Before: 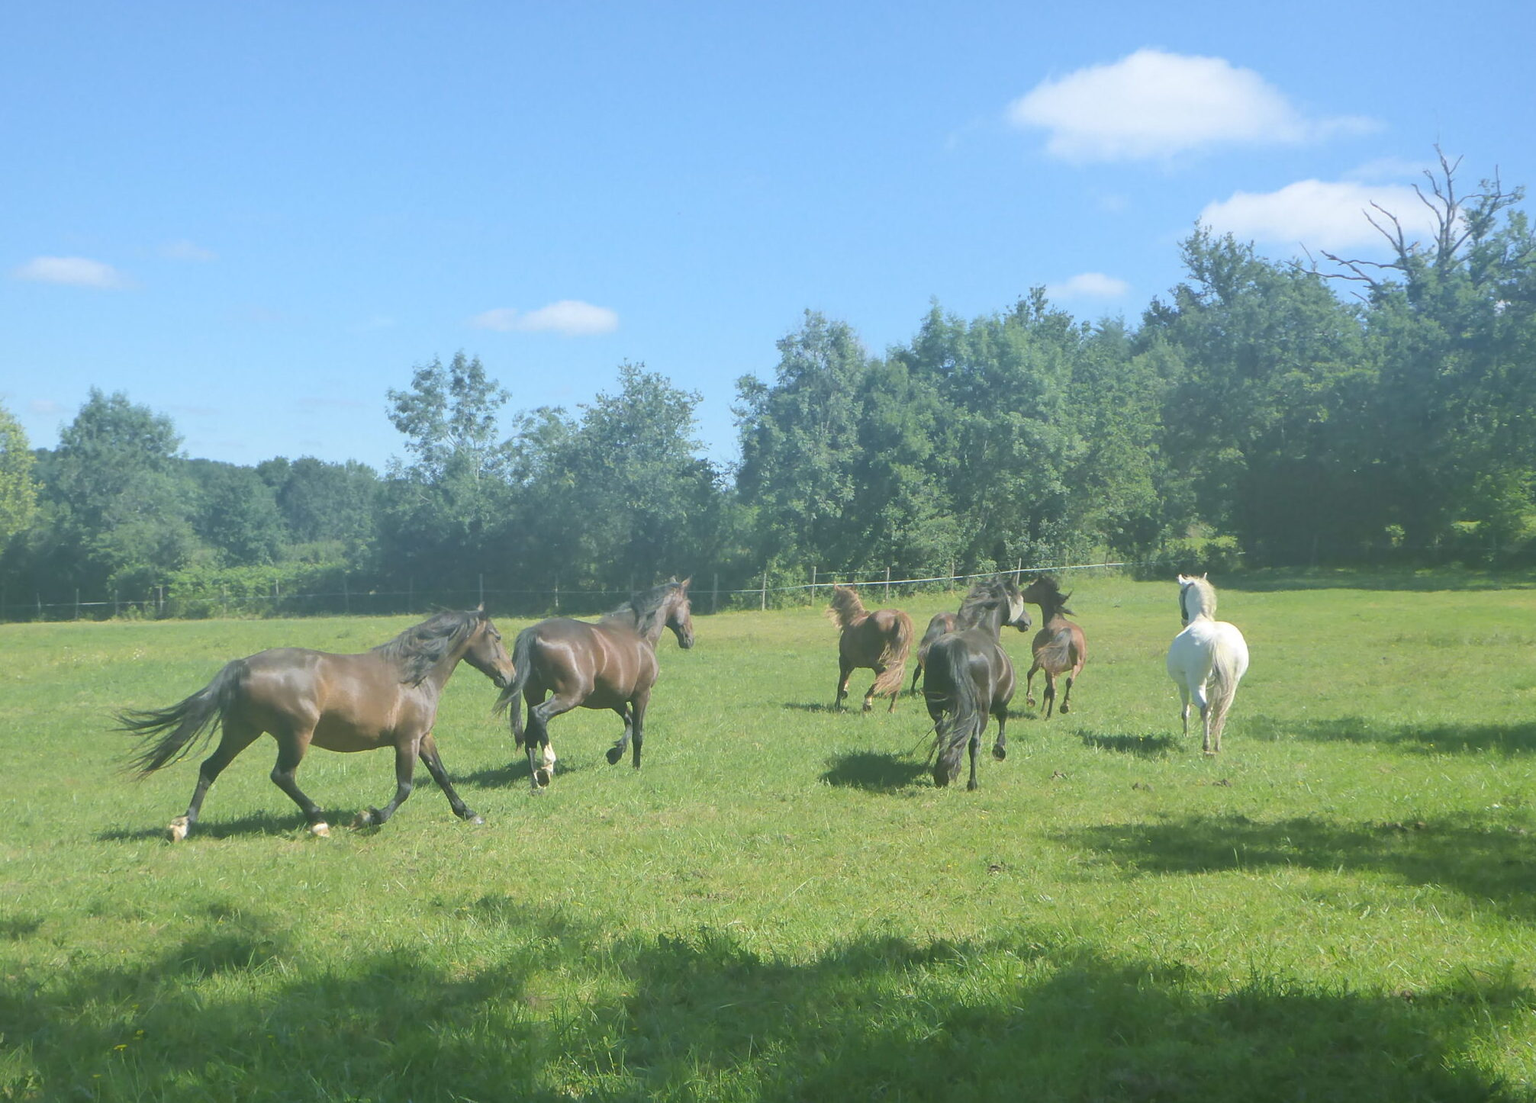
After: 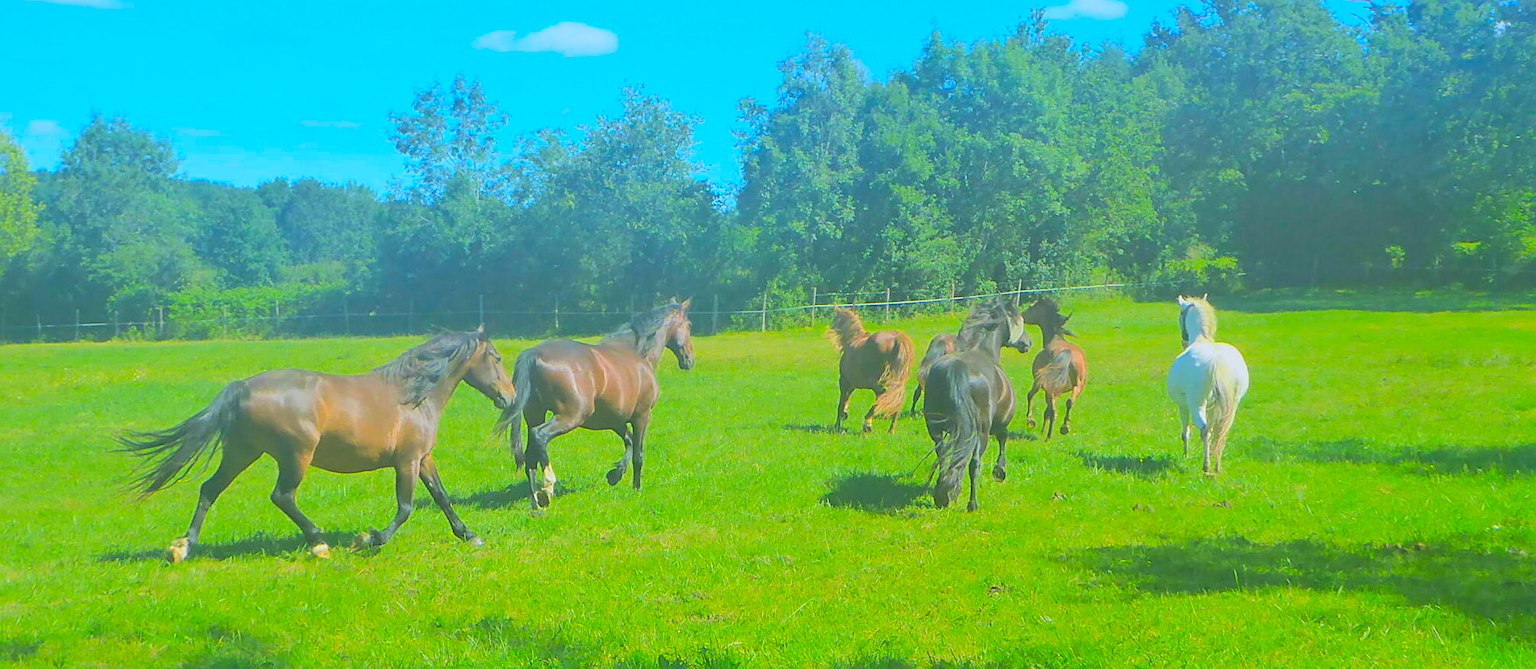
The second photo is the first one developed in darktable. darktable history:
crop and rotate: top 25.357%, bottom 13.942%
global tonemap: drago (0.7, 100)
exposure: black level correction 0, exposure 1.125 EV, compensate exposure bias true, compensate highlight preservation false
white balance: red 0.982, blue 1.018
sharpen: on, module defaults
levels: levels [0.116, 0.574, 1]
color correction: saturation 1.8
